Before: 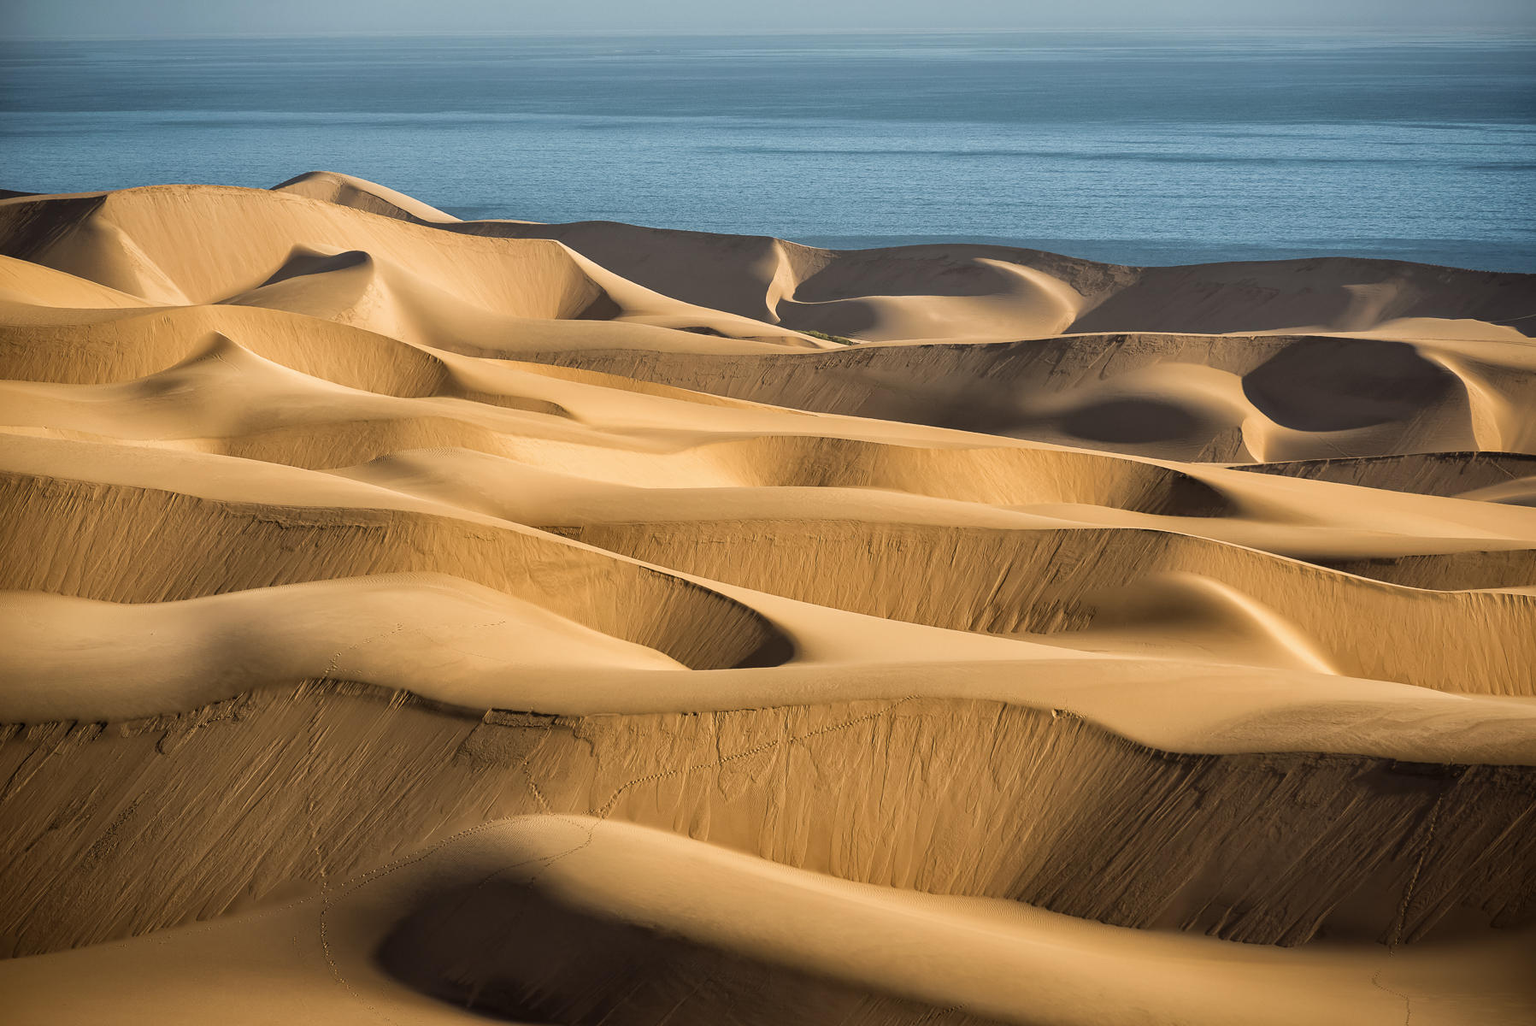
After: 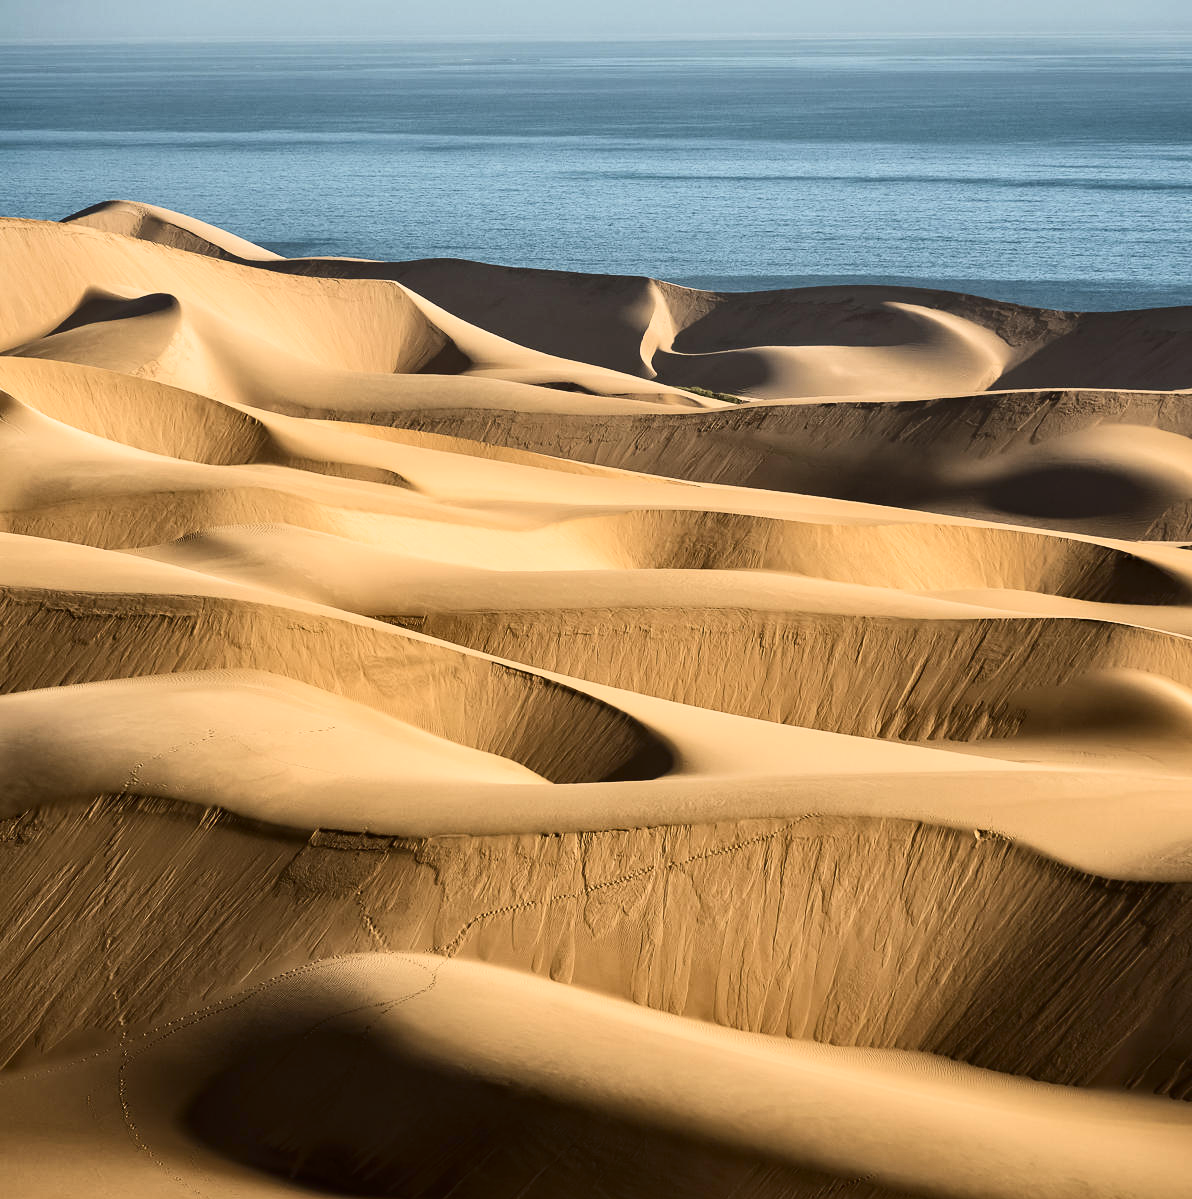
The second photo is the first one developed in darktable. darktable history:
crop and rotate: left 14.286%, right 19.358%
contrast brightness saturation: contrast 0.283
